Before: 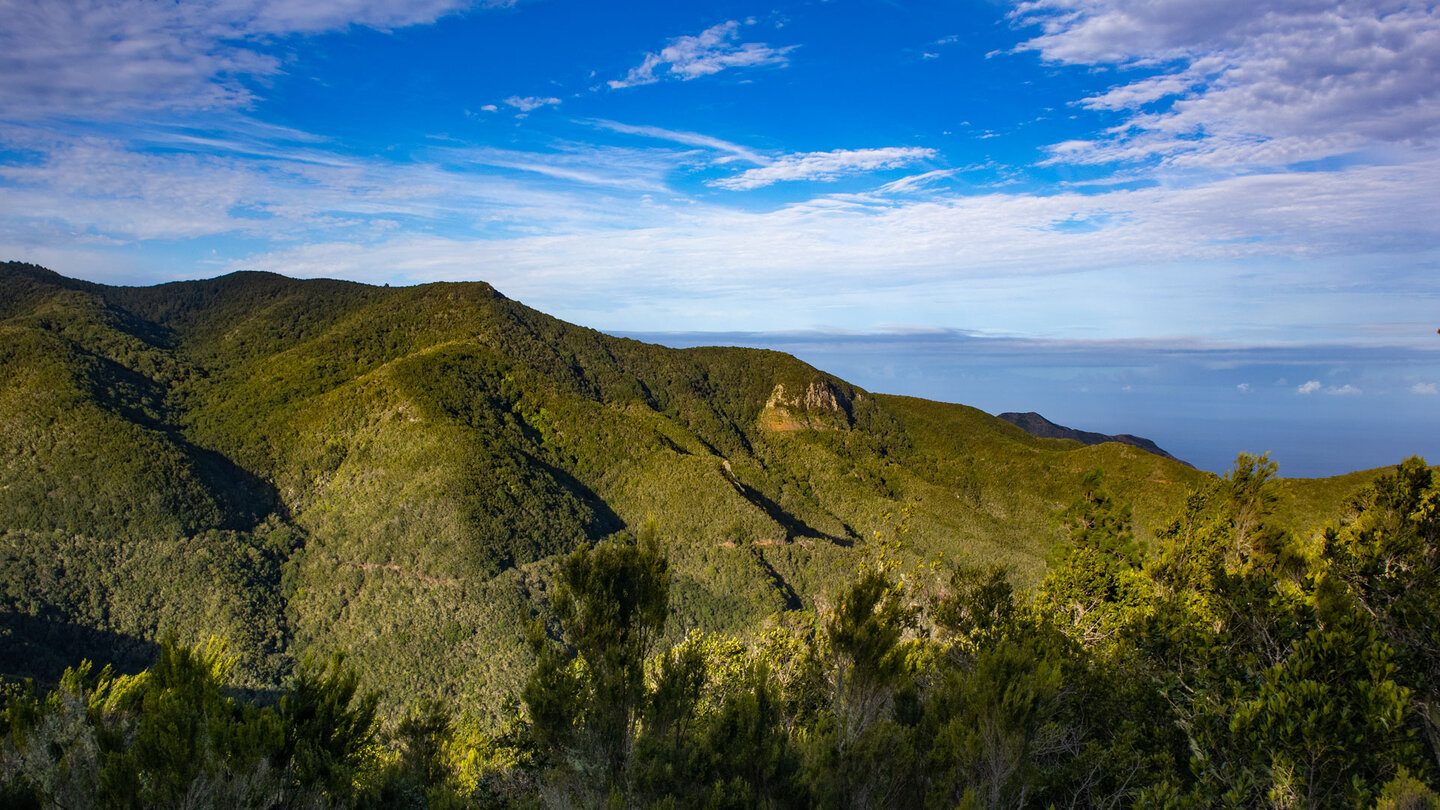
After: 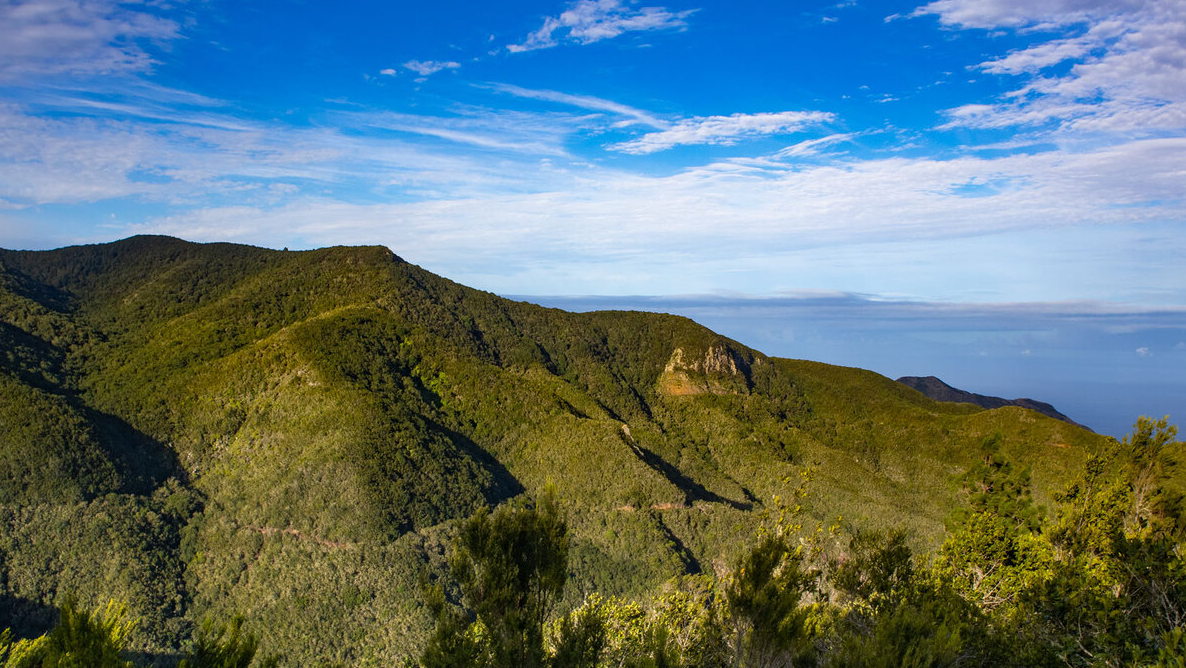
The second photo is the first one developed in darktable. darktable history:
crop and rotate: left 7.046%, top 4.459%, right 10.562%, bottom 13.035%
